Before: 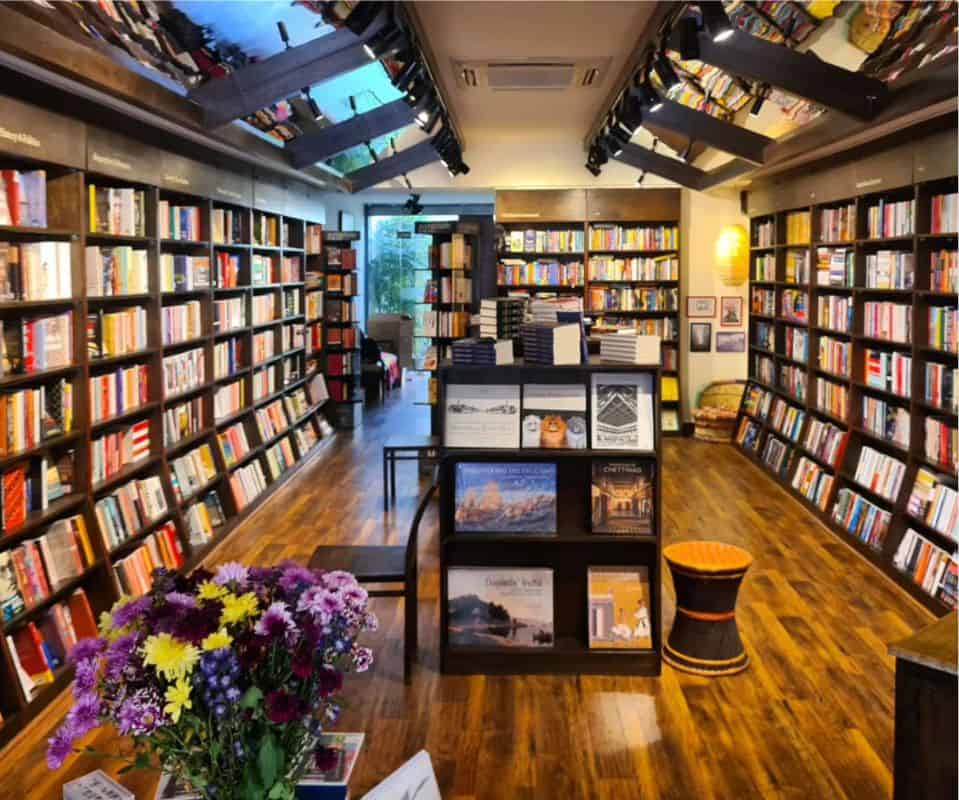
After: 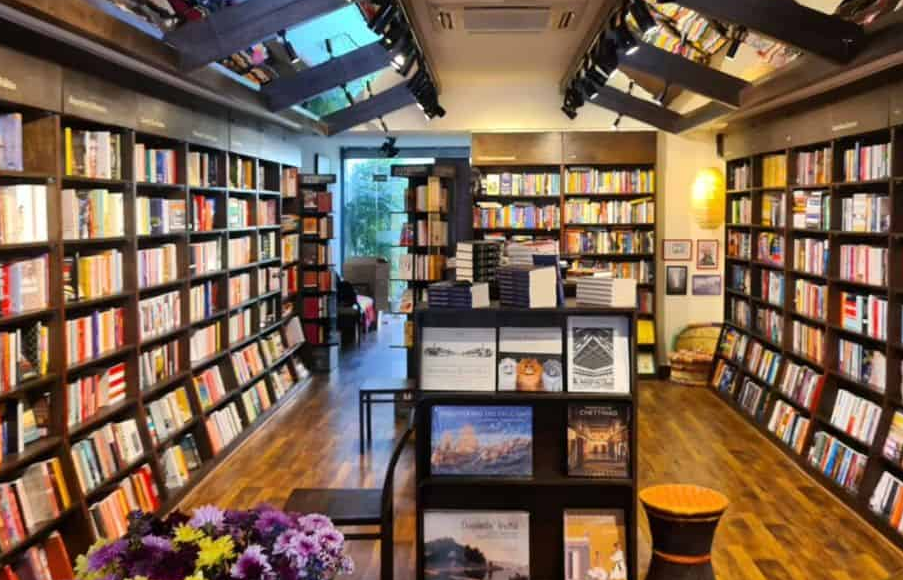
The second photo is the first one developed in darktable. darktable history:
crop: left 2.559%, top 7.127%, right 3.197%, bottom 20.25%
